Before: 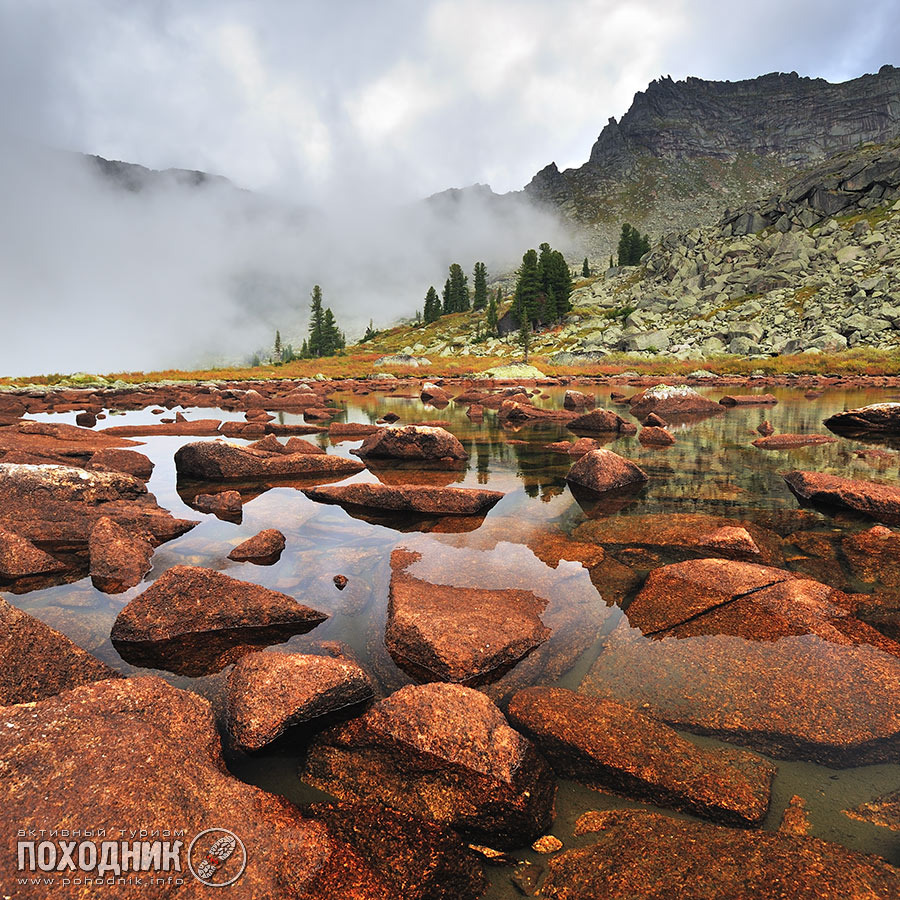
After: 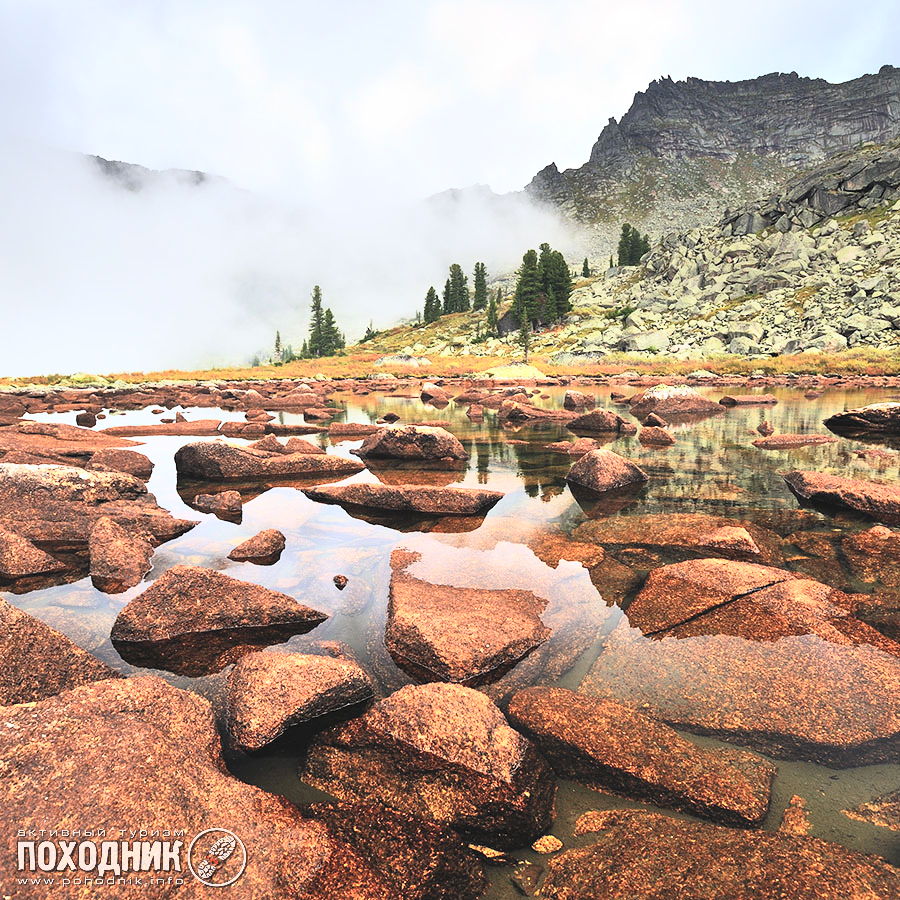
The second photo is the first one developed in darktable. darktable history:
contrast brightness saturation: contrast 0.387, brightness 0.522
